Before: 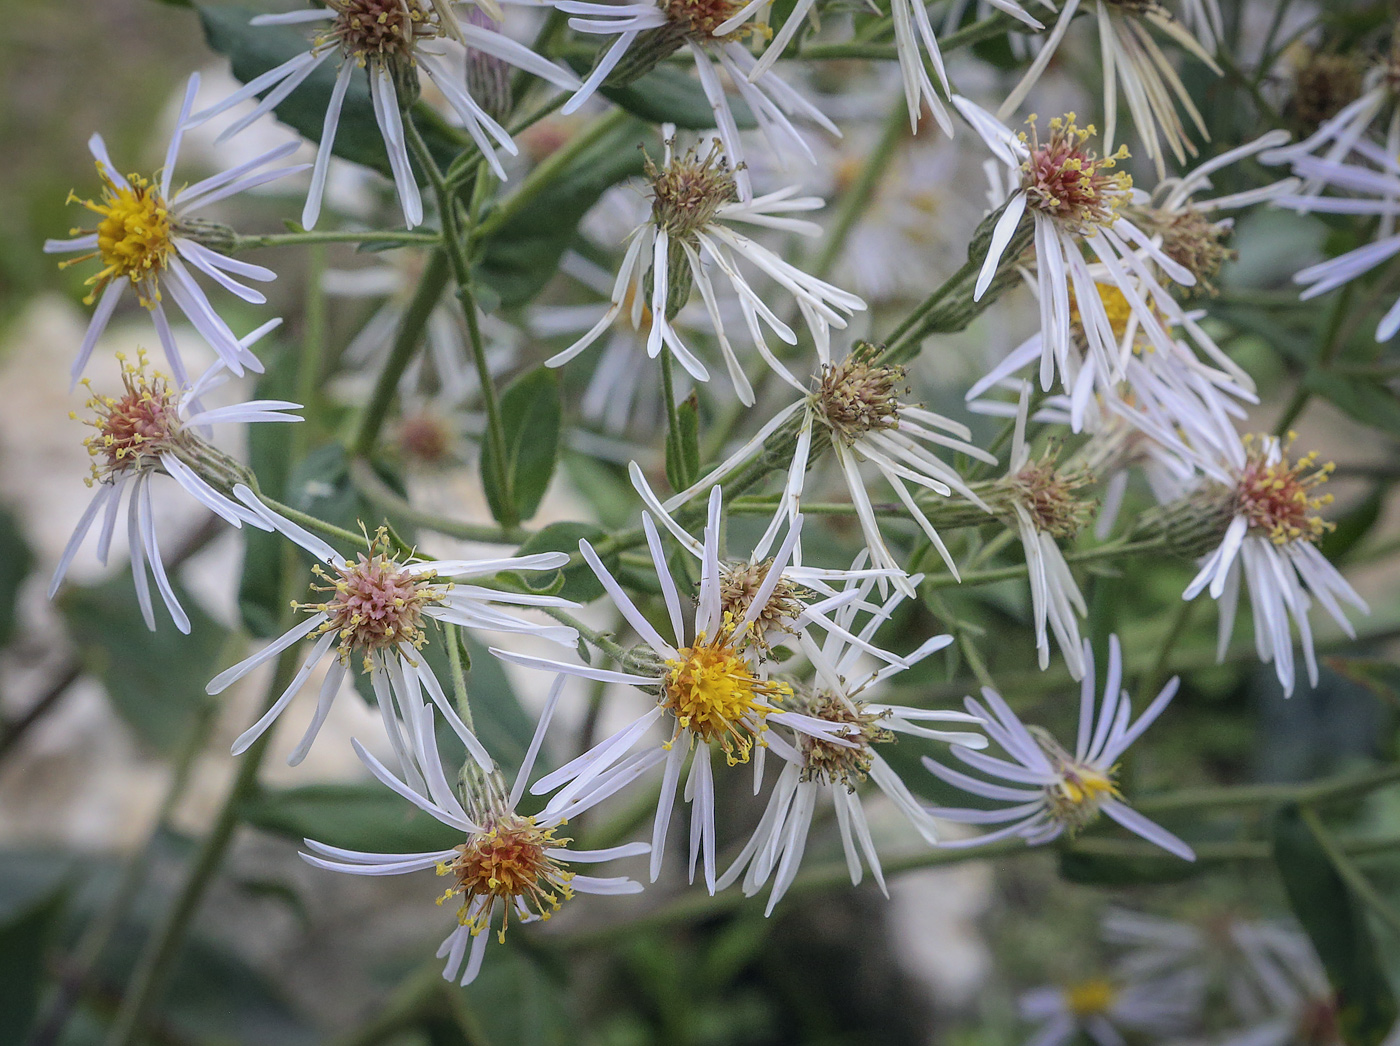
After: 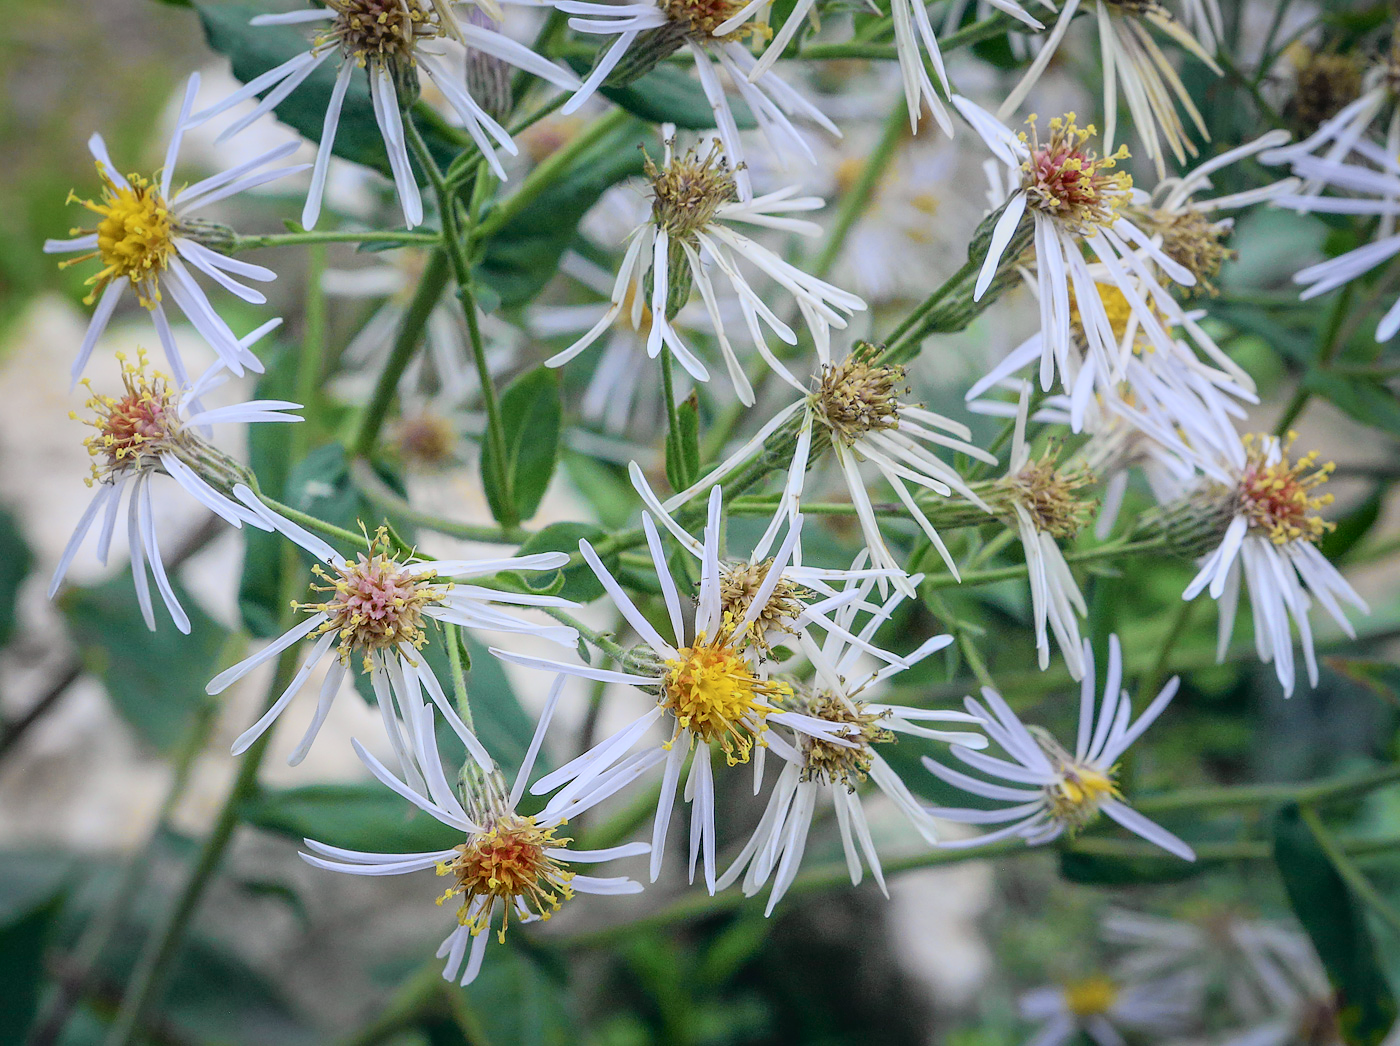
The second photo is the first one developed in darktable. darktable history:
tone curve: curves: ch0 [(0, 0.022) (0.114, 0.088) (0.282, 0.316) (0.446, 0.511) (0.613, 0.693) (0.786, 0.843) (0.999, 0.949)]; ch1 [(0, 0) (0.395, 0.343) (0.463, 0.427) (0.486, 0.474) (0.503, 0.5) (0.535, 0.522) (0.555, 0.546) (0.594, 0.614) (0.755, 0.793) (1, 1)]; ch2 [(0, 0) (0.369, 0.388) (0.449, 0.431) (0.501, 0.5) (0.528, 0.517) (0.561, 0.59) (0.612, 0.646) (0.697, 0.721) (1, 1)], color space Lab, independent channels, preserve colors none
sharpen: radius 5.313, amount 0.314, threshold 26.495
